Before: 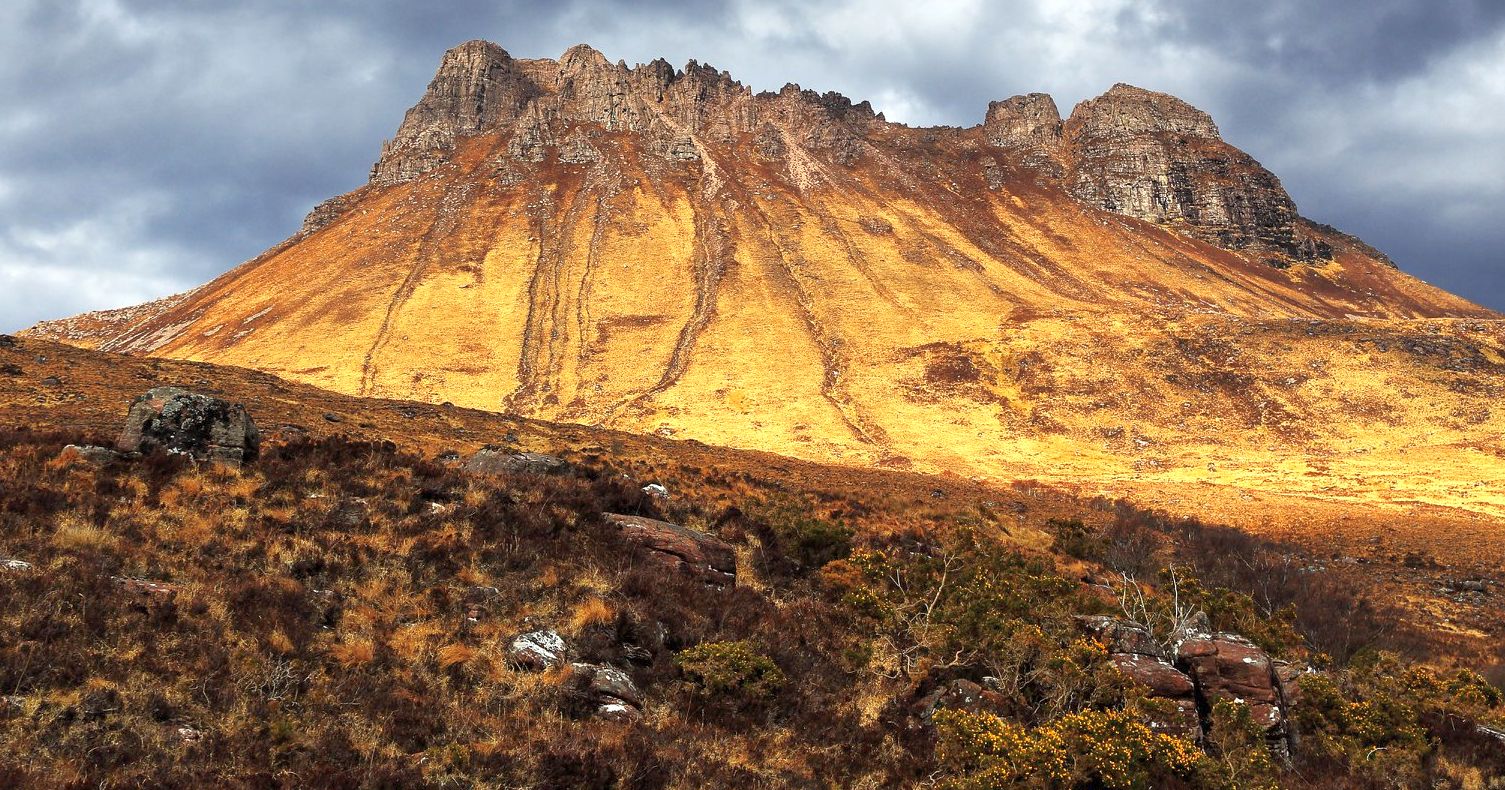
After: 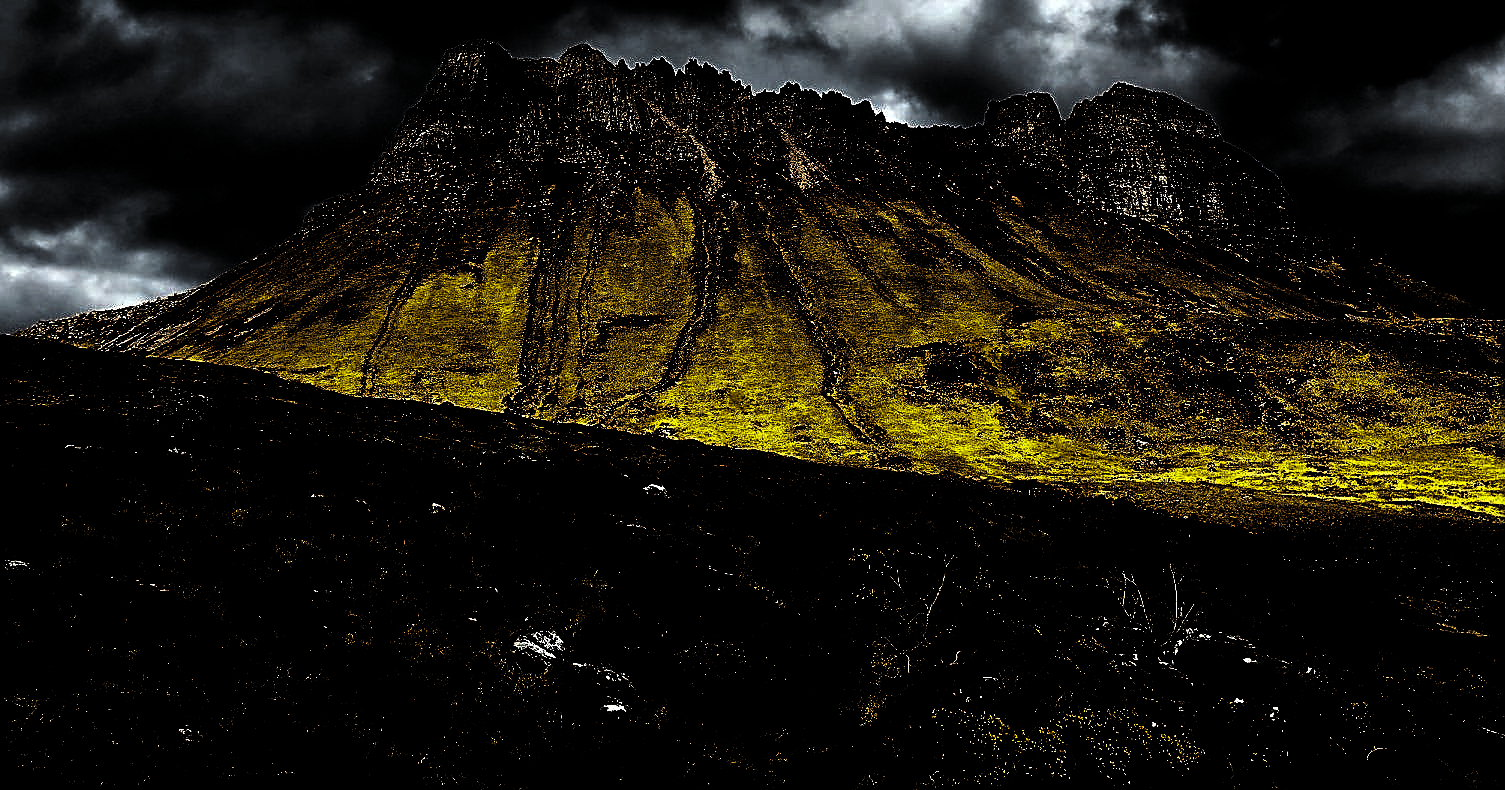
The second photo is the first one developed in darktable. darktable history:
contrast brightness saturation: contrast 0.2, brightness 0.192, saturation 0.796
levels: levels [0.721, 0.937, 0.997]
sharpen: on, module defaults
